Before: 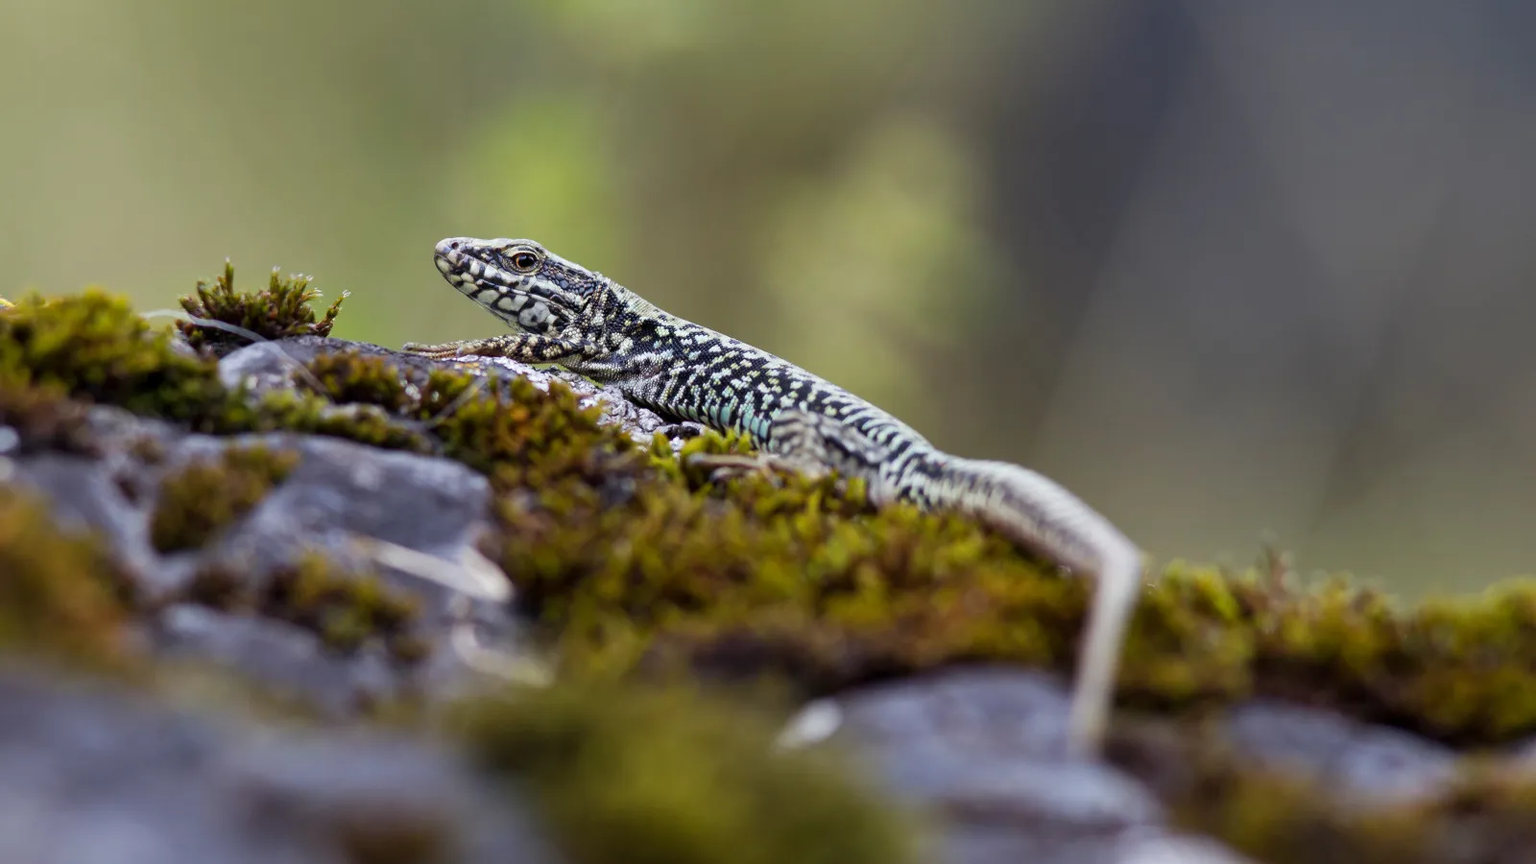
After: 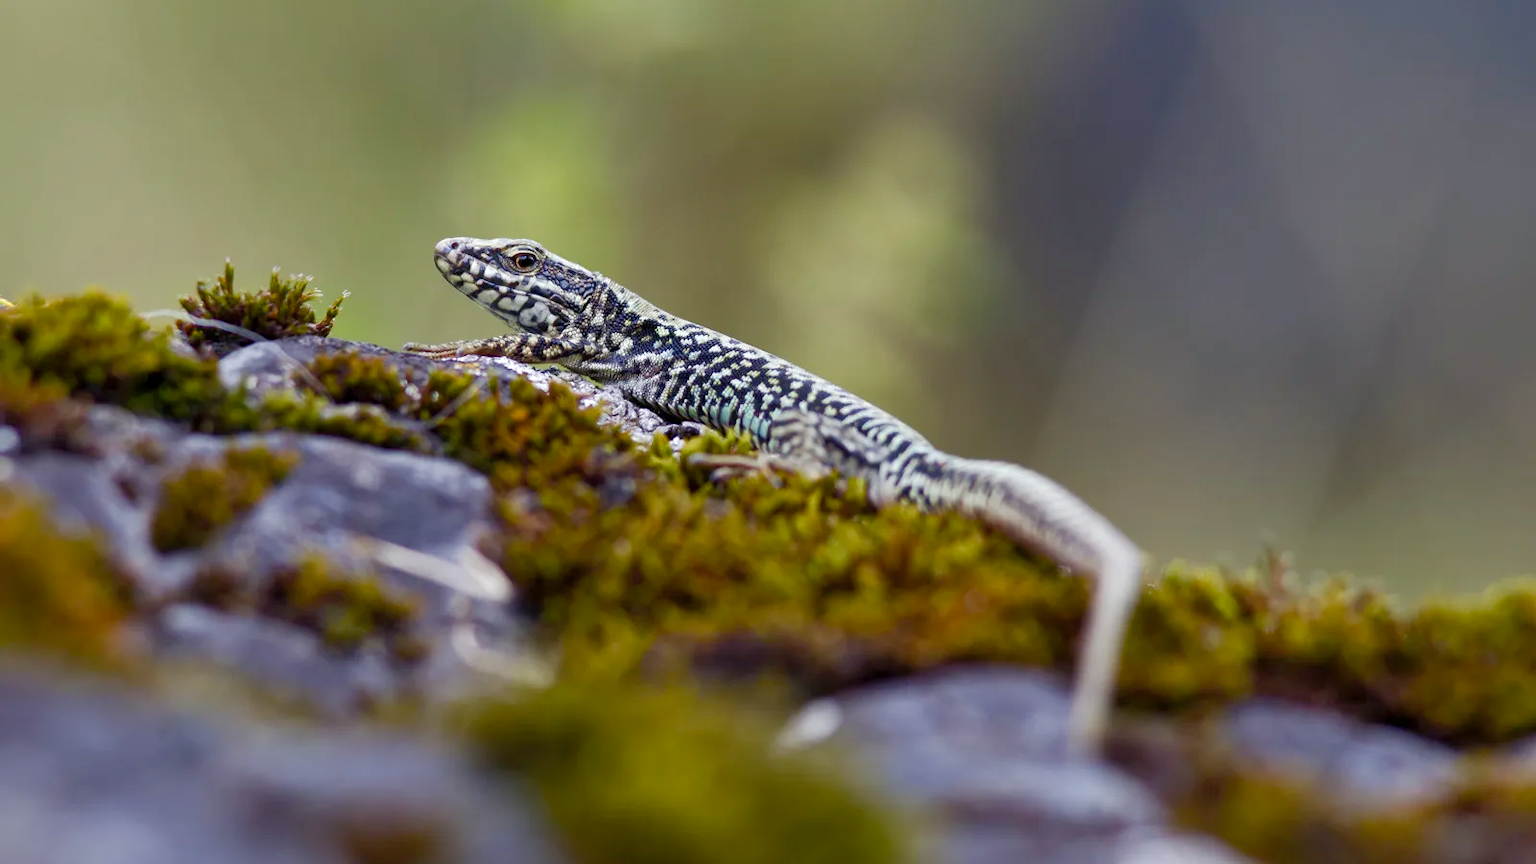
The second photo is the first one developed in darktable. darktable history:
color balance rgb: shadows lift › chroma 1.714%, shadows lift › hue 265.8°, power › hue 62.86°, highlights gain › luminance 14.663%, perceptual saturation grading › global saturation 25.742%, perceptual saturation grading › highlights -50.473%, perceptual saturation grading › shadows 30.563%
shadows and highlights: on, module defaults
